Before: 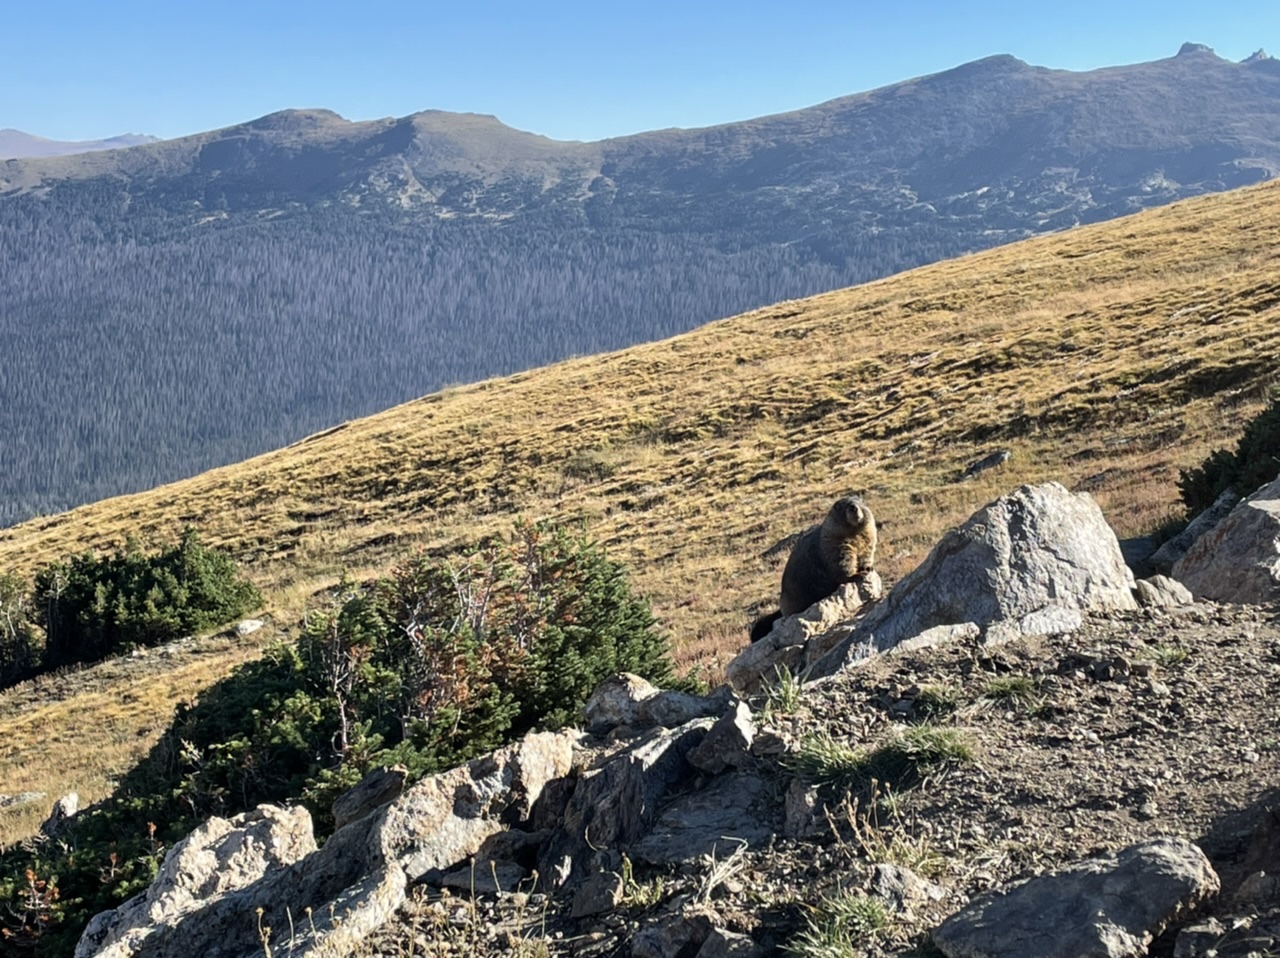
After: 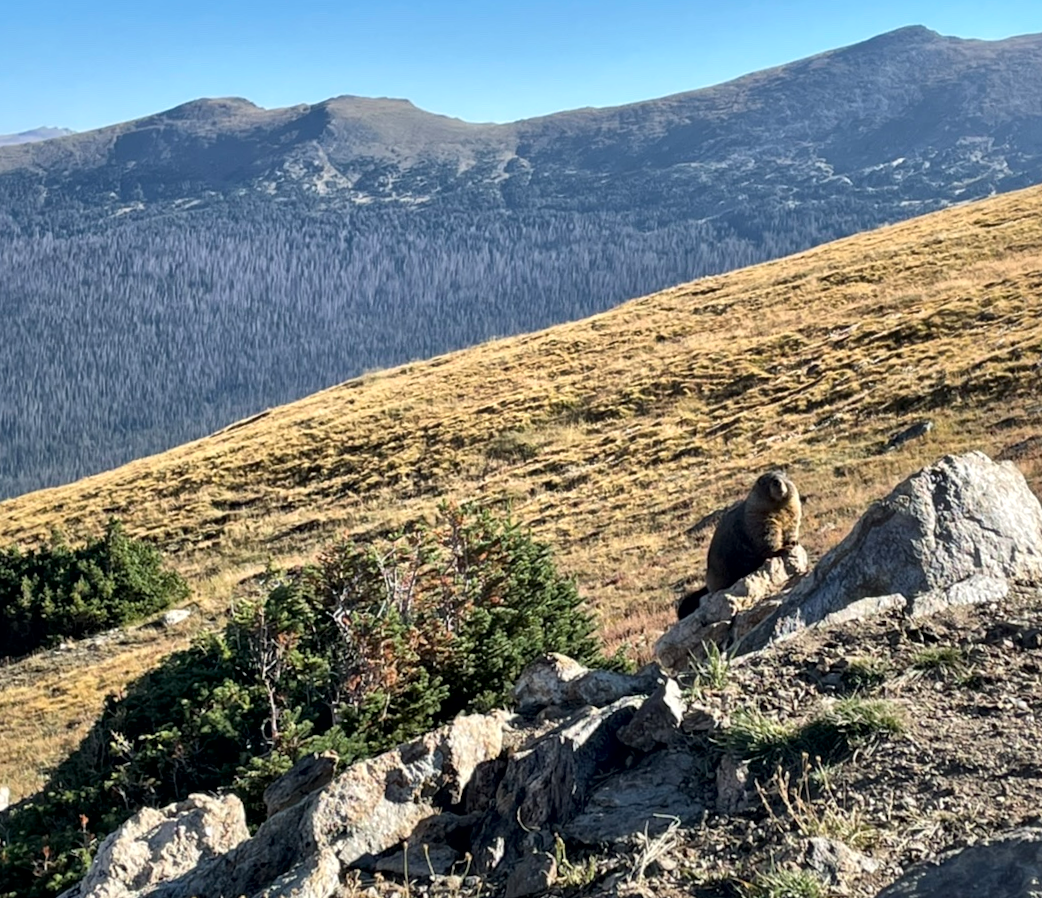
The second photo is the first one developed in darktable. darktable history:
local contrast: mode bilateral grid, contrast 19, coarseness 50, detail 158%, midtone range 0.2
tone equalizer: mask exposure compensation -0.495 EV
crop and rotate: angle 1.47°, left 4.53%, top 0.543%, right 11.258%, bottom 2.428%
